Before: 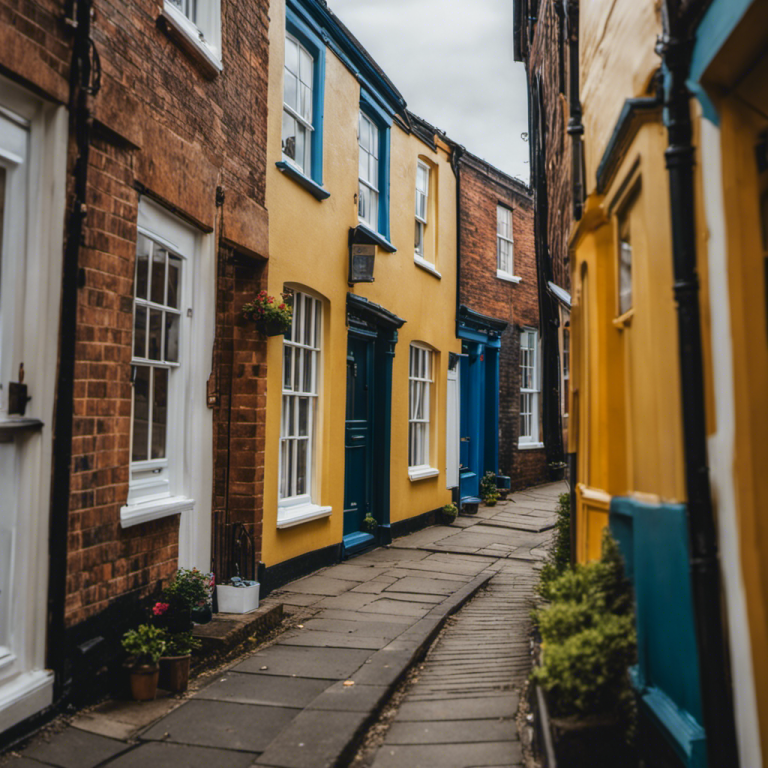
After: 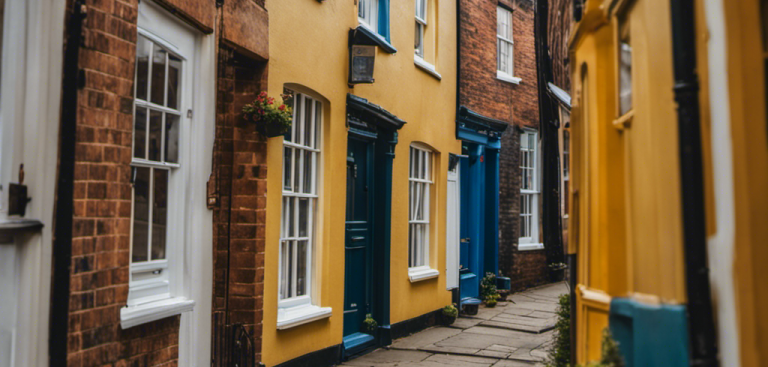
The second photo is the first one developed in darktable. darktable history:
crop and rotate: top 25.925%, bottom 26.24%
